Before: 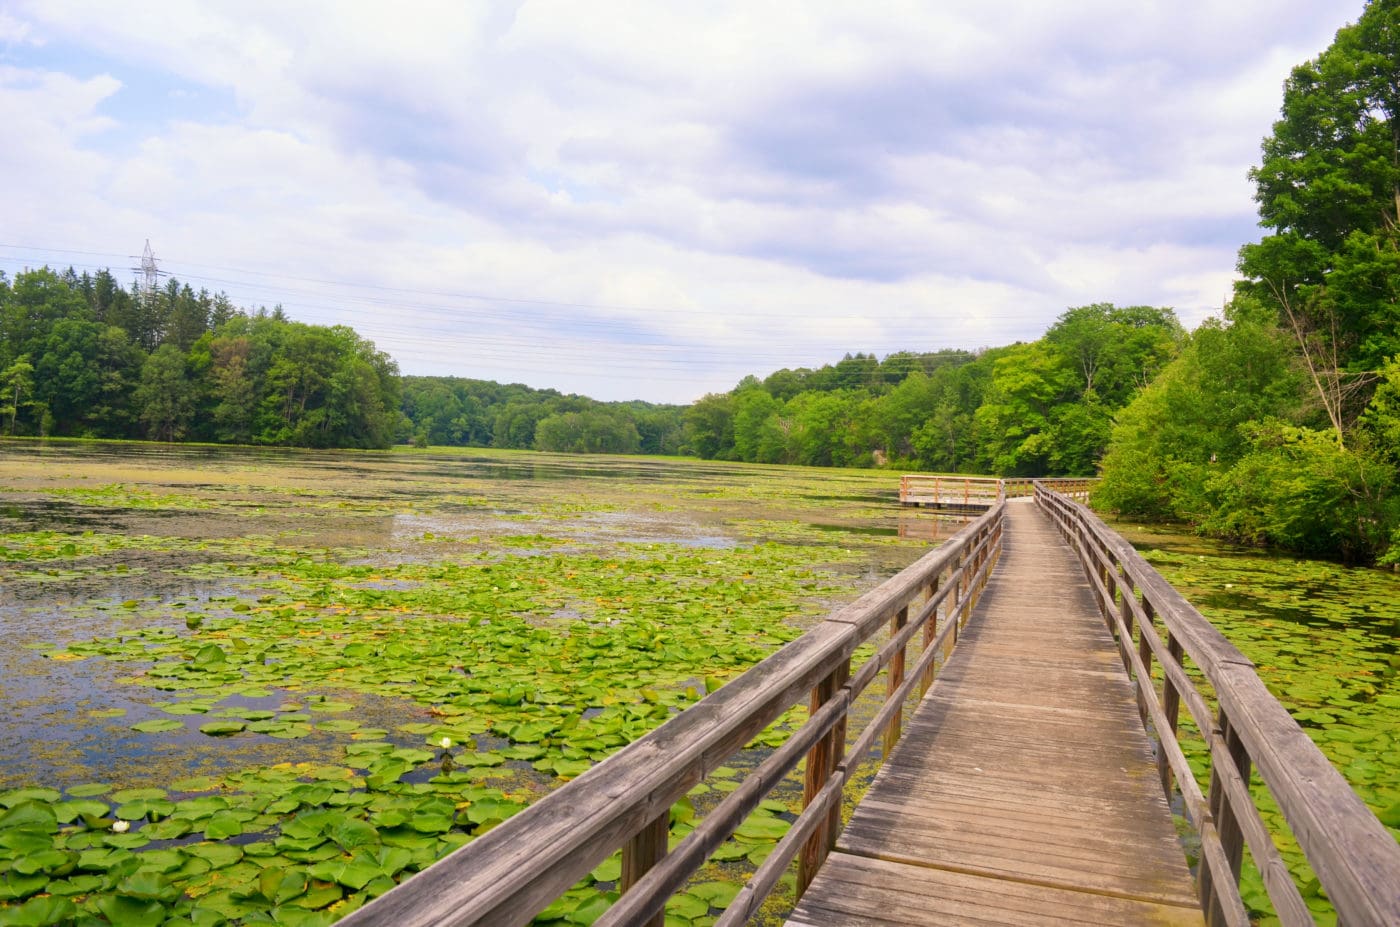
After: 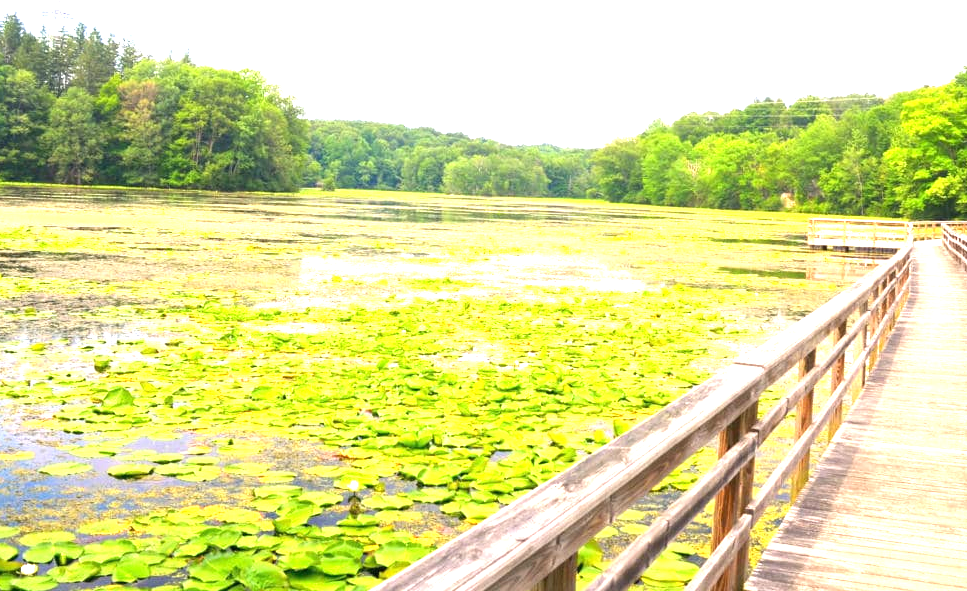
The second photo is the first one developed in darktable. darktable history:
exposure: black level correction 0, exposure 1.741 EV, compensate exposure bias true, compensate highlight preservation false
crop: left 6.629%, top 27.828%, right 24.279%, bottom 8.345%
